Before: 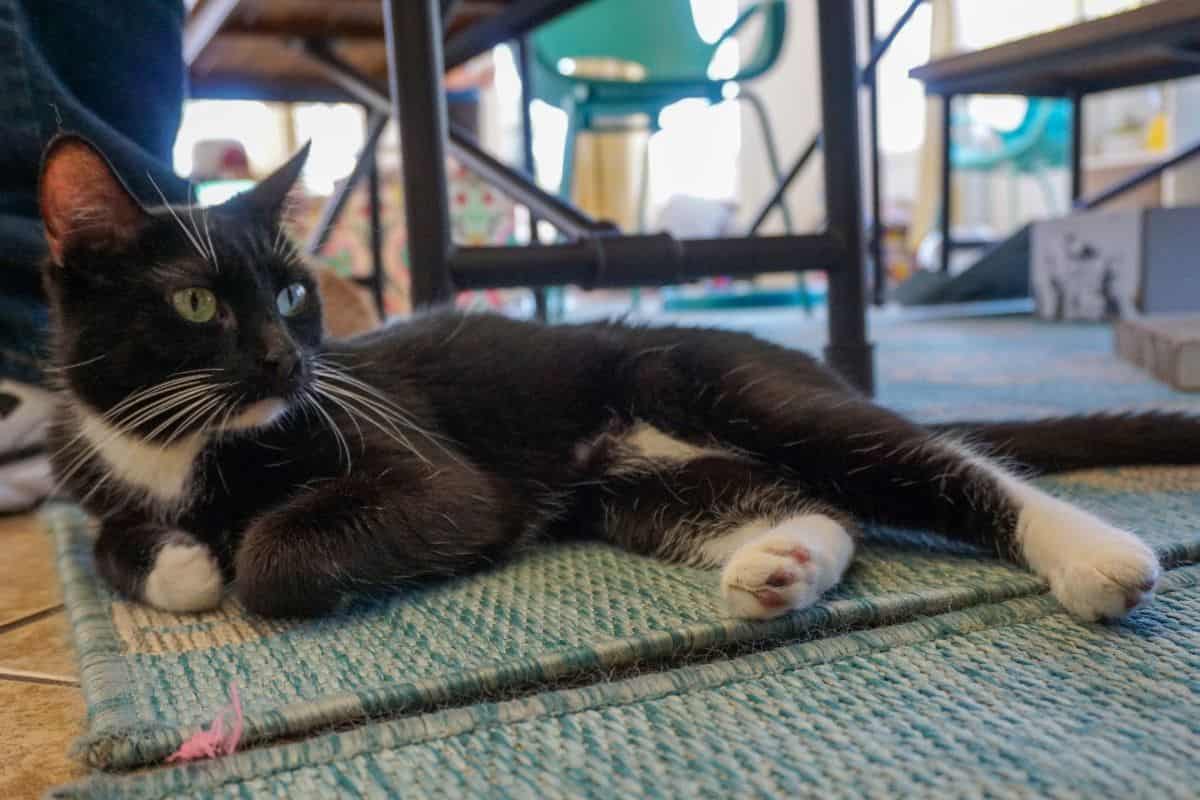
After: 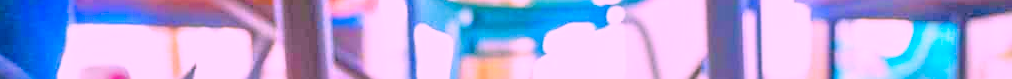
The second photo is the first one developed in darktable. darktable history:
color correction: highlights a* 19.5, highlights b* -11.53, saturation 1.69
sharpen: on, module defaults
tone equalizer: -8 EV 2 EV, -7 EV 2 EV, -6 EV 2 EV, -5 EV 2 EV, -4 EV 2 EV, -3 EV 1.5 EV, -2 EV 1 EV, -1 EV 0.5 EV
crop and rotate: left 9.644%, top 9.491%, right 6.021%, bottom 80.509%
base curve: curves: ch0 [(0, 0) (0.088, 0.125) (0.176, 0.251) (0.354, 0.501) (0.613, 0.749) (1, 0.877)], preserve colors none
white balance: emerald 1
